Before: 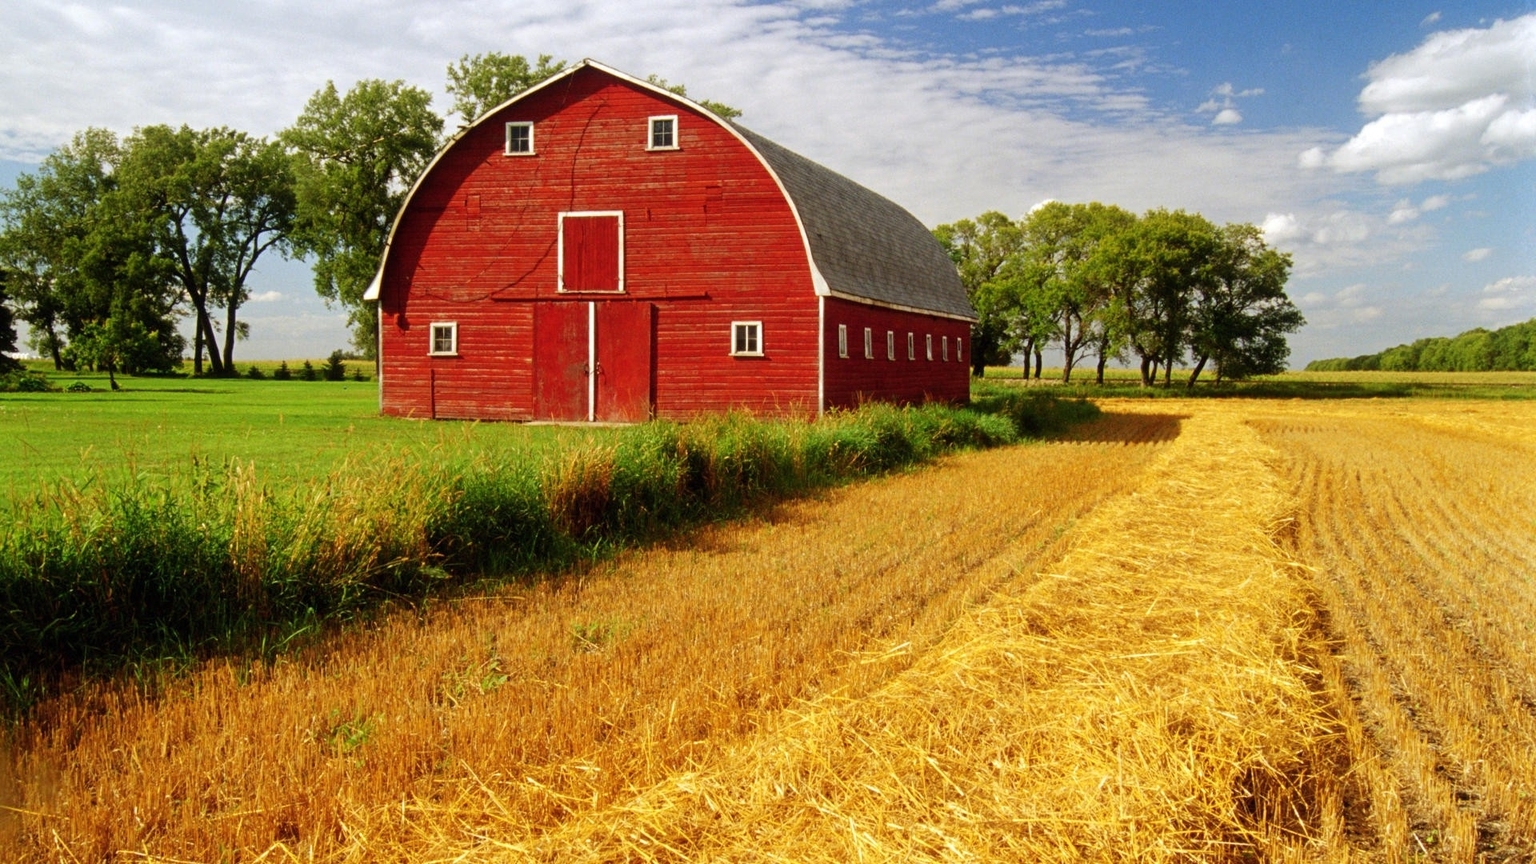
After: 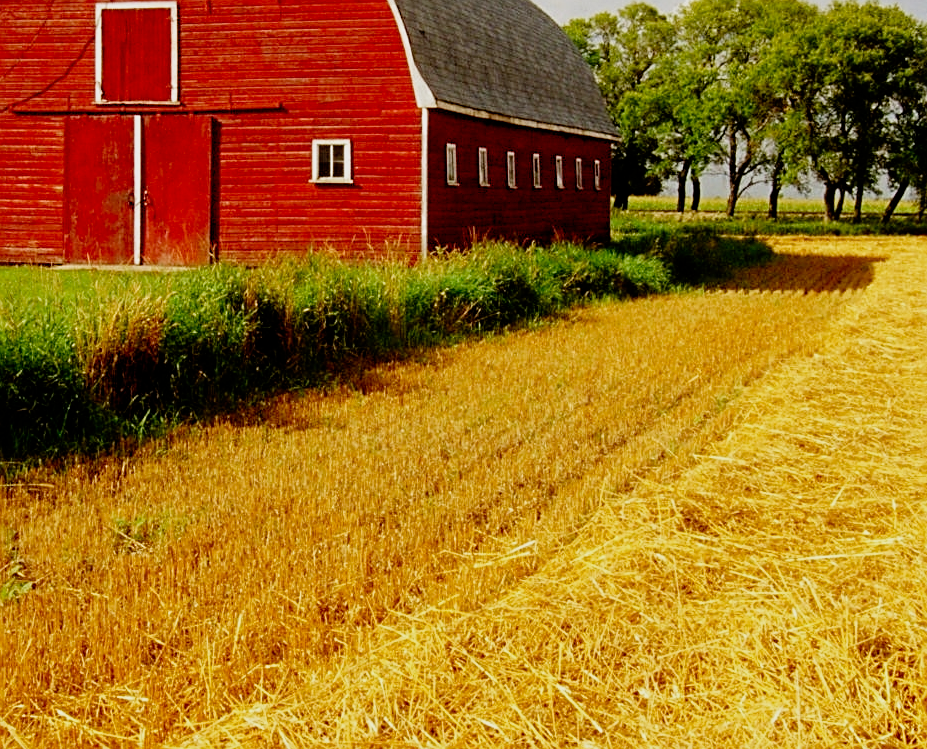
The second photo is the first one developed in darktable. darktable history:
filmic rgb: black relative exposure -7.98 EV, white relative exposure 4.04 EV, threshold 2.99 EV, hardness 4.13, latitude 49.66%, contrast 1.101, preserve chrominance no, color science v5 (2021), enable highlight reconstruction true
sharpen: on, module defaults
crop: left 31.383%, top 24.318%, right 20.336%, bottom 6.307%
